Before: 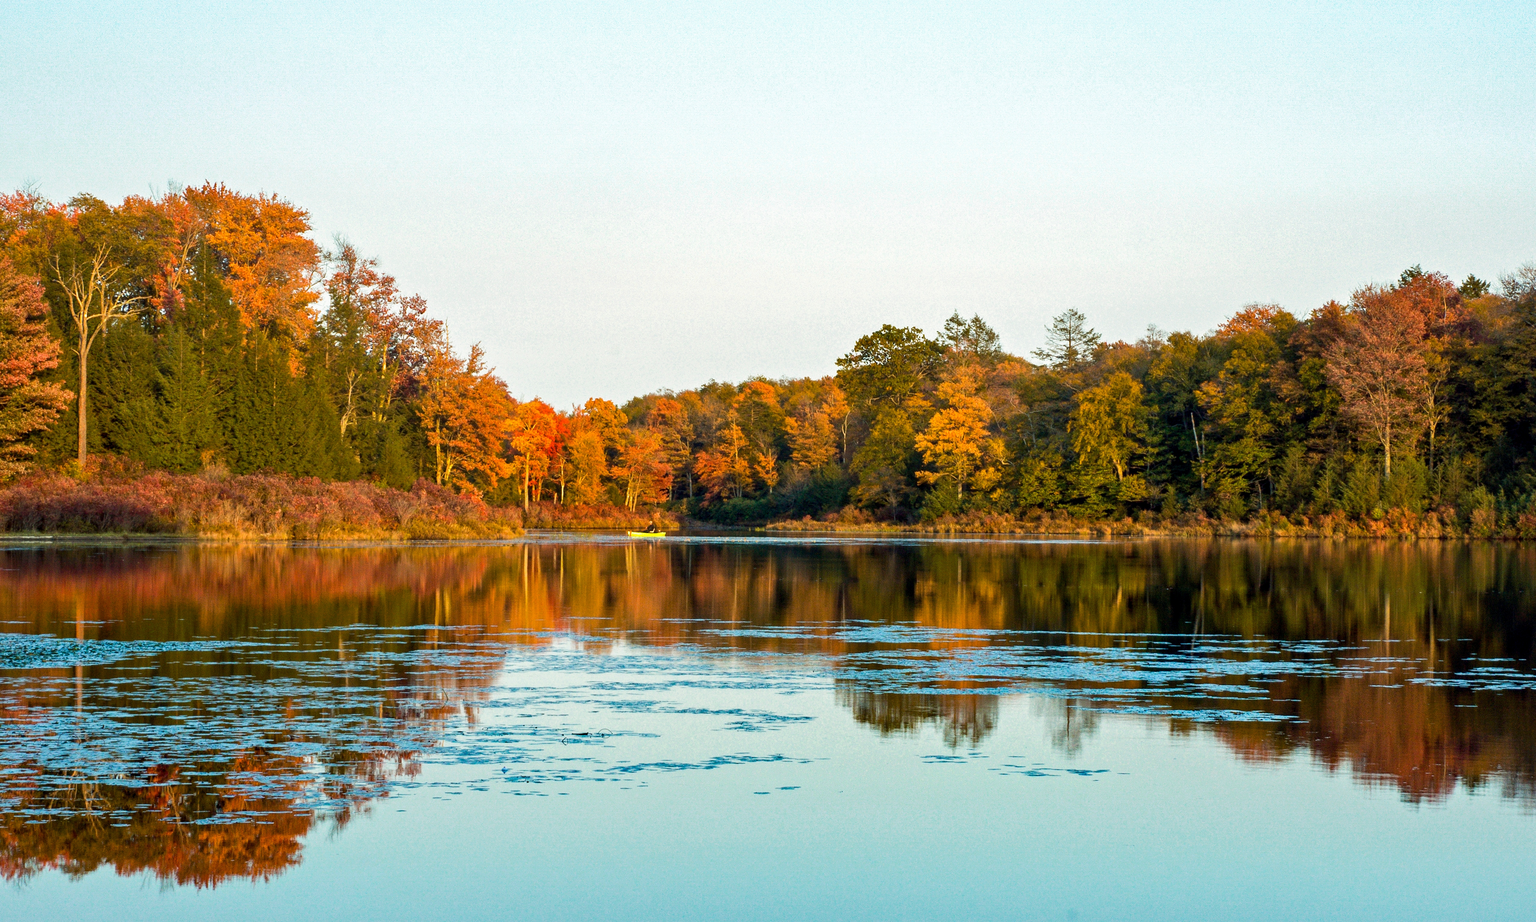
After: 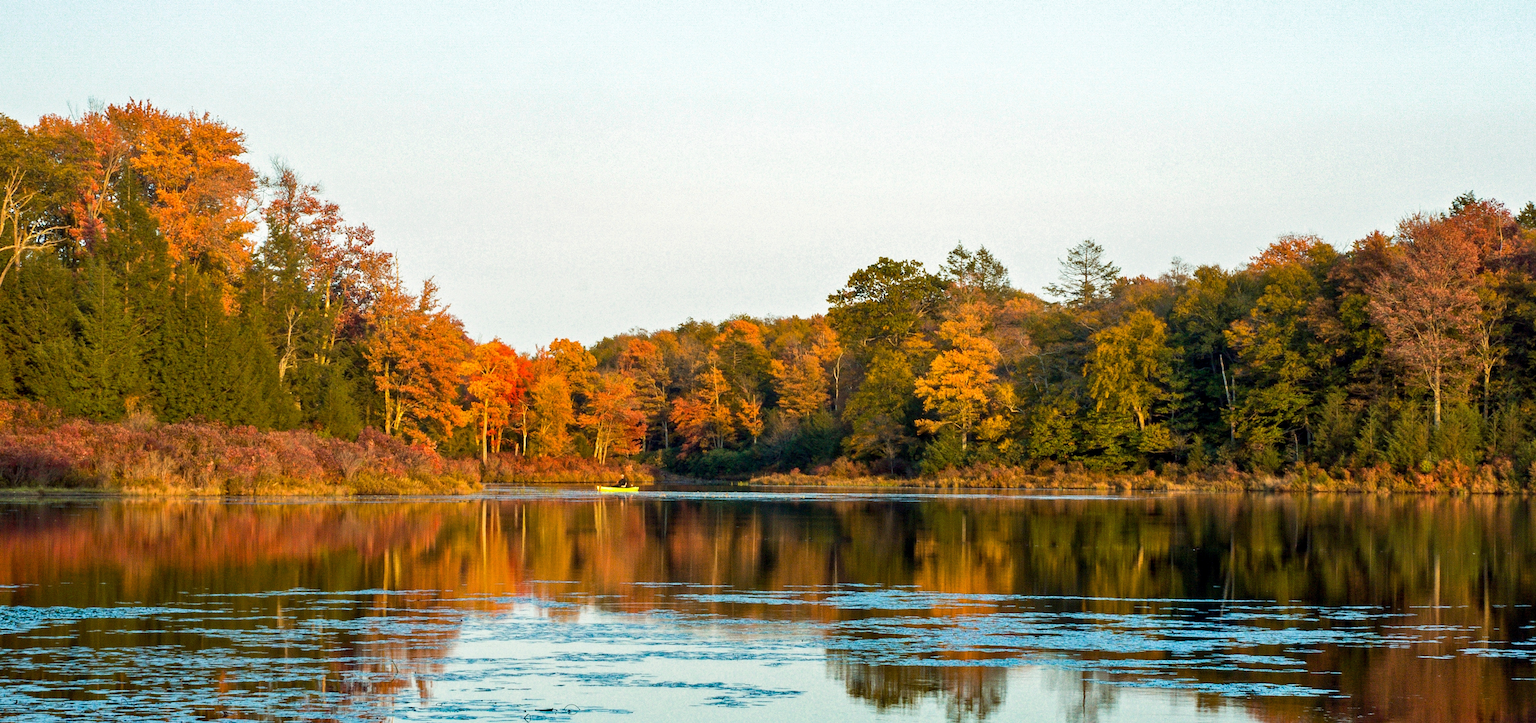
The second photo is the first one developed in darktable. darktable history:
crop: left 5.771%, top 10.024%, right 3.828%, bottom 18.978%
